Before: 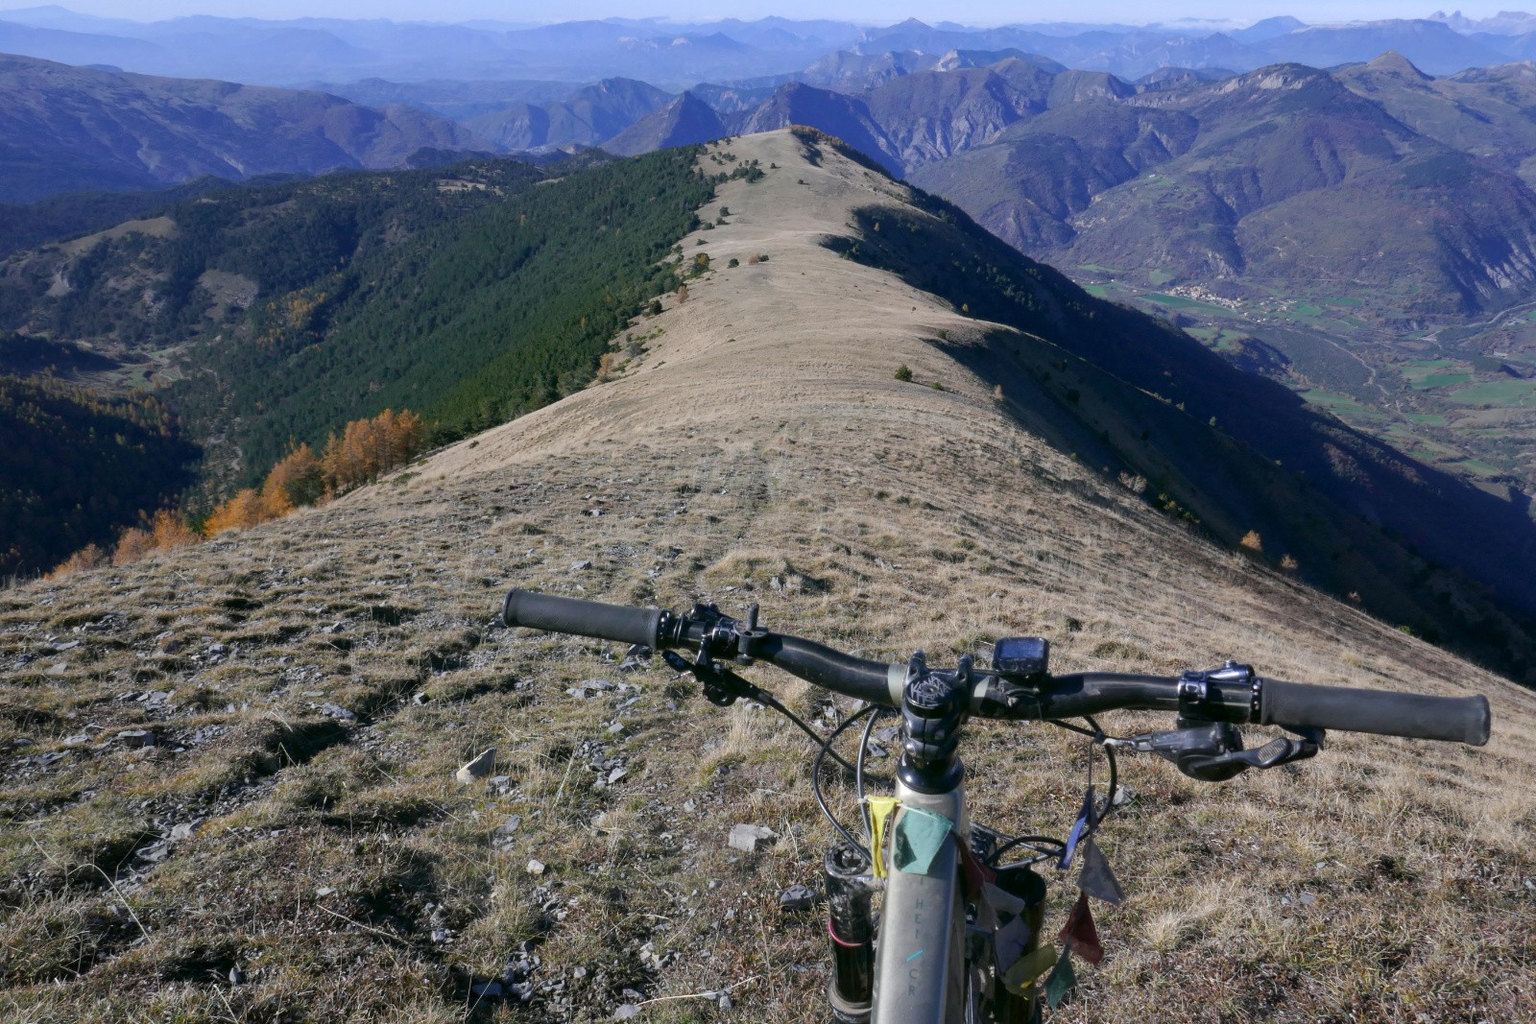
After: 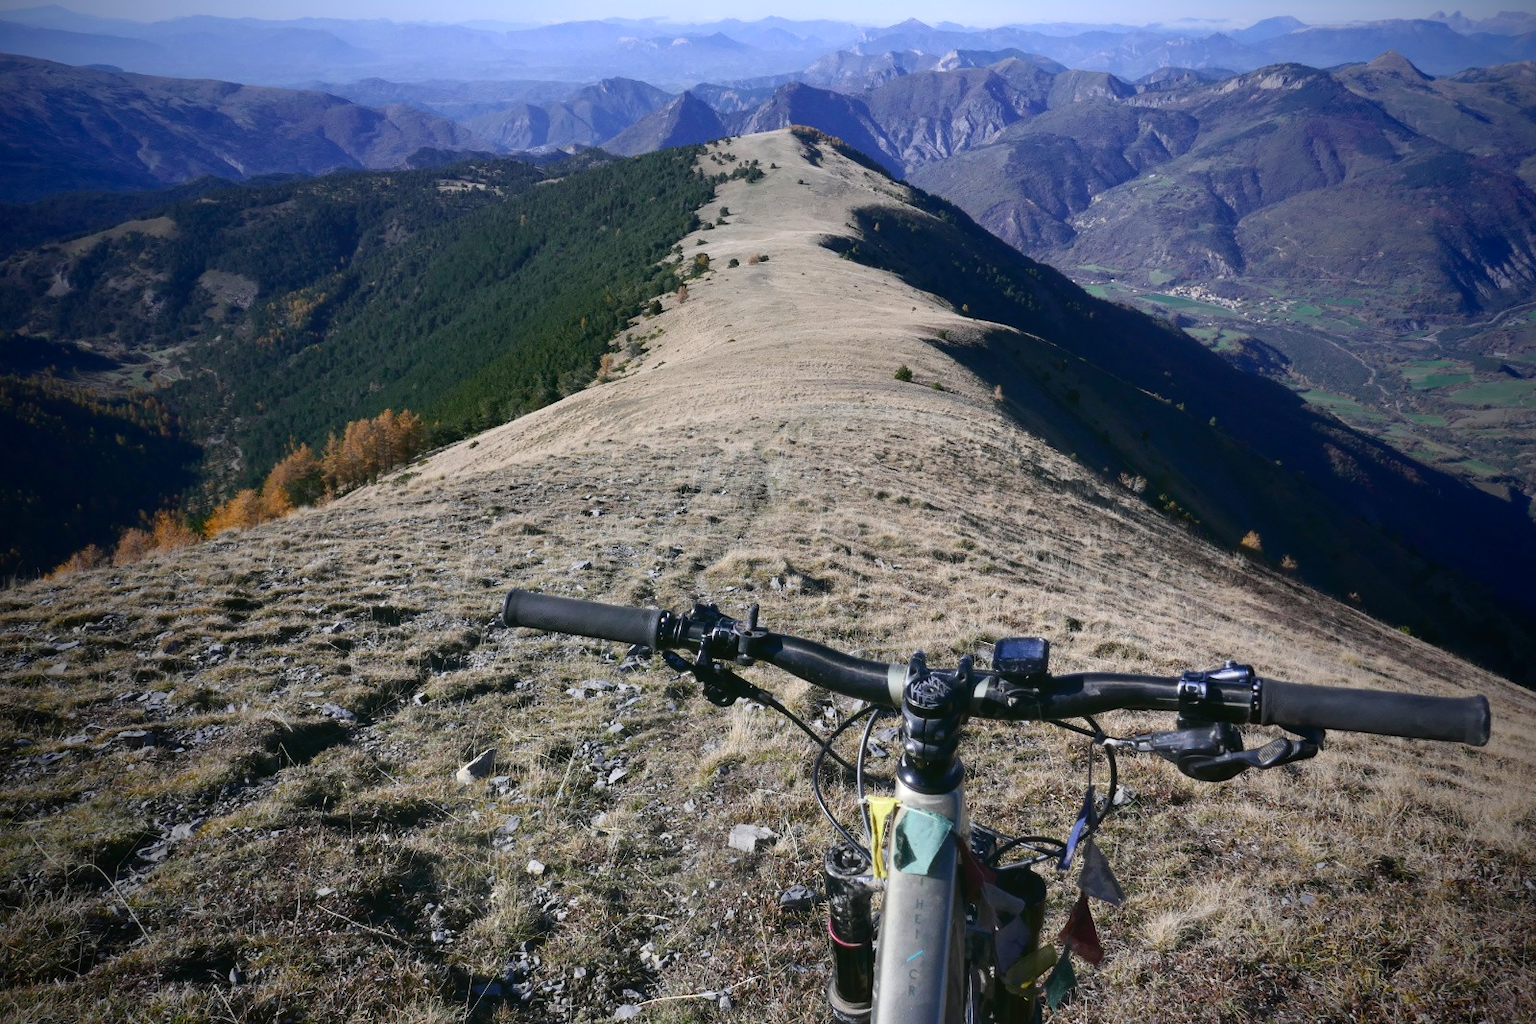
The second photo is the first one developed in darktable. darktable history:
tone curve: curves: ch0 [(0, 0.032) (0.181, 0.156) (0.751, 0.829) (1, 1)], color space Lab, independent channels, preserve colors none
vignetting: fall-off start 72.32%, fall-off radius 107.25%, brightness -0.988, saturation 0.498, width/height ratio 0.726, unbound false
